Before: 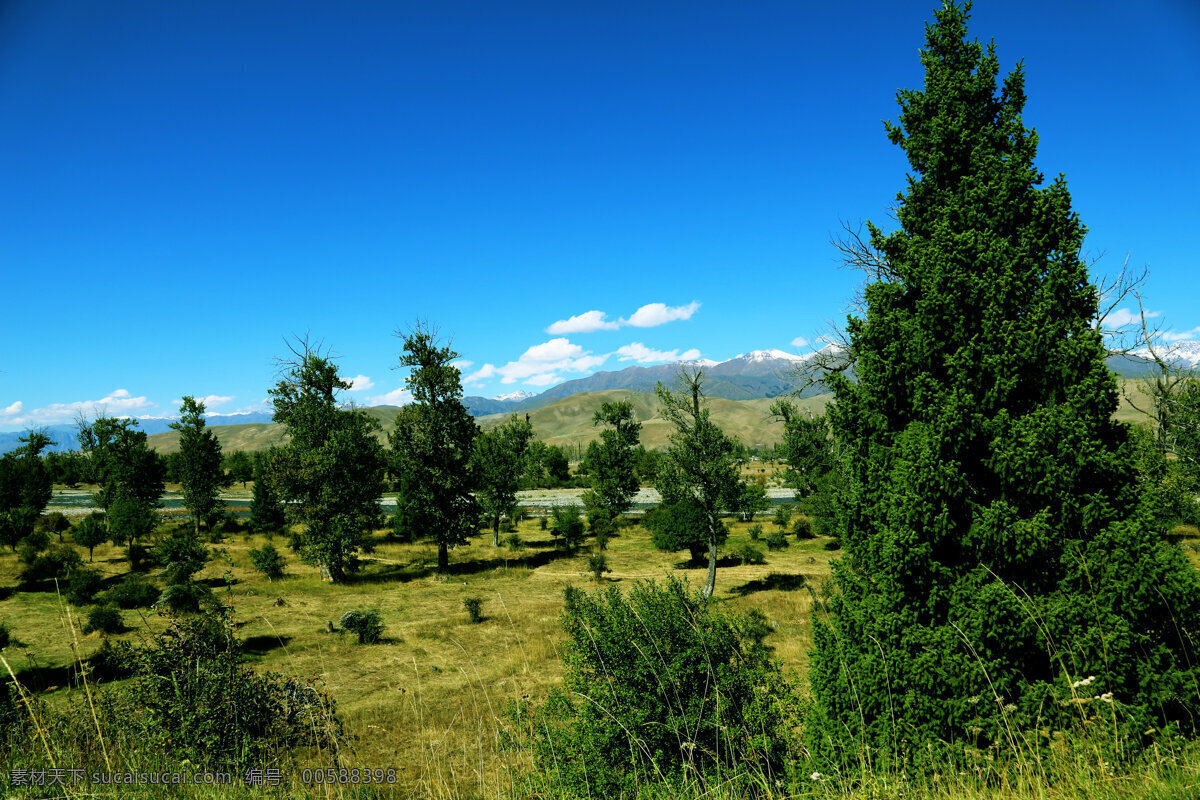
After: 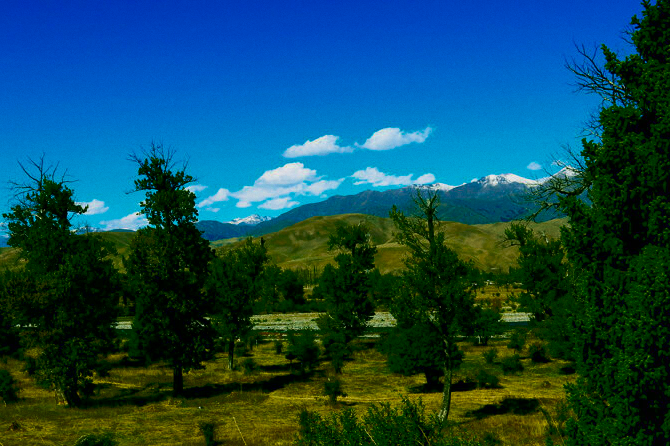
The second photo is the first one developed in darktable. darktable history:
contrast brightness saturation: brightness -0.52
white balance: red 1, blue 1
crop and rotate: left 22.13%, top 22.054%, right 22.026%, bottom 22.102%
exposure: black level correction -0.014, exposure -0.193 EV, compensate highlight preservation false
grain: coarseness 0.09 ISO, strength 10%
color balance rgb: perceptual saturation grading › global saturation 20%, perceptual saturation grading › highlights -25%, perceptual saturation grading › shadows 25%, global vibrance 50%
local contrast: mode bilateral grid, contrast 20, coarseness 50, detail 120%, midtone range 0.2
velvia: strength 56%
